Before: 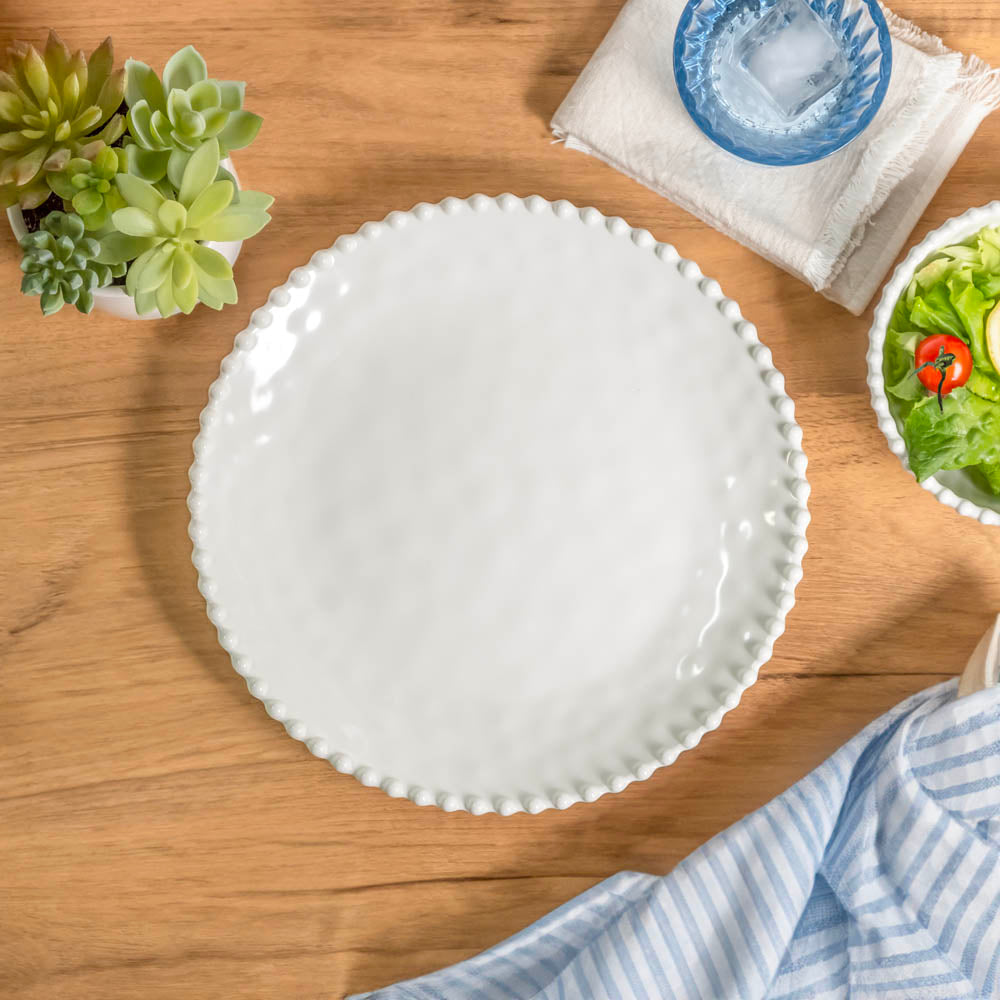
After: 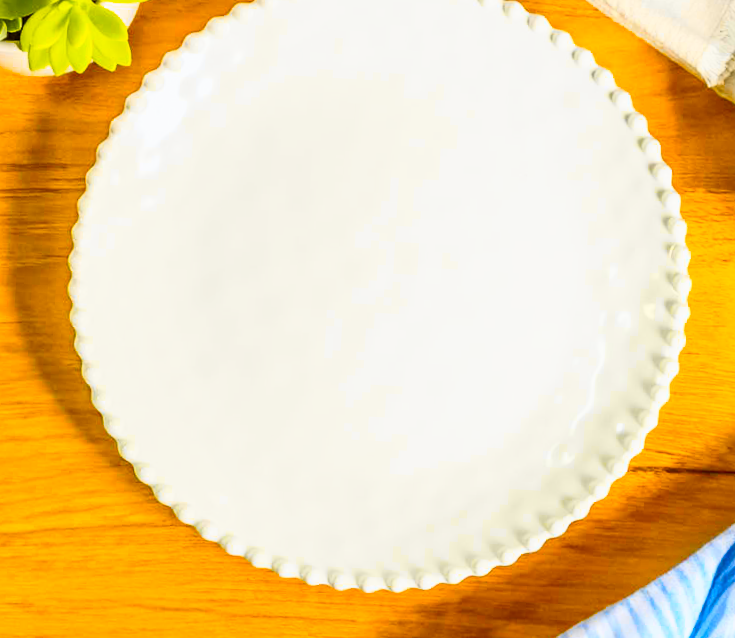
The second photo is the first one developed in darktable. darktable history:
crop and rotate: angle -3.37°, left 9.79%, top 20.73%, right 12.42%, bottom 11.82%
color balance: output saturation 98.5%
color contrast: green-magenta contrast 1.12, blue-yellow contrast 1.95, unbound 0
tone curve: curves: ch0 [(0, 0) (0.187, 0.12) (0.384, 0.363) (0.577, 0.681) (0.735, 0.881) (0.864, 0.959) (1, 0.987)]; ch1 [(0, 0) (0.402, 0.36) (0.476, 0.466) (0.501, 0.501) (0.518, 0.514) (0.564, 0.614) (0.614, 0.664) (0.741, 0.829) (1, 1)]; ch2 [(0, 0) (0.429, 0.387) (0.483, 0.481) (0.503, 0.501) (0.522, 0.533) (0.564, 0.605) (0.615, 0.697) (0.702, 0.774) (1, 0.895)], color space Lab, independent channels
tone equalizer: on, module defaults
